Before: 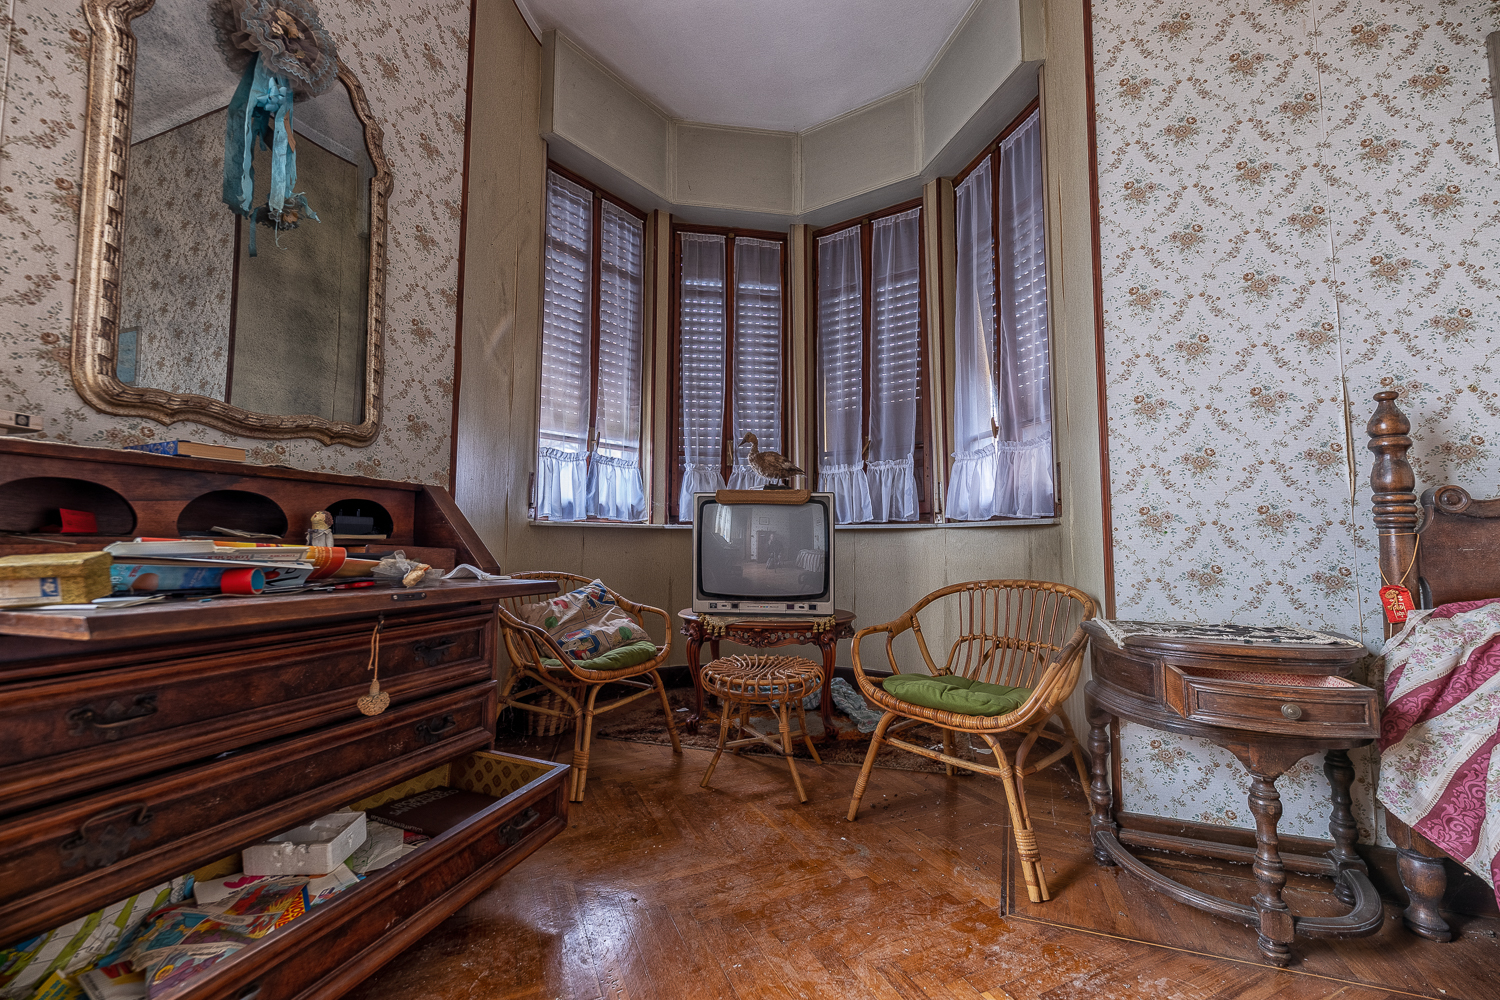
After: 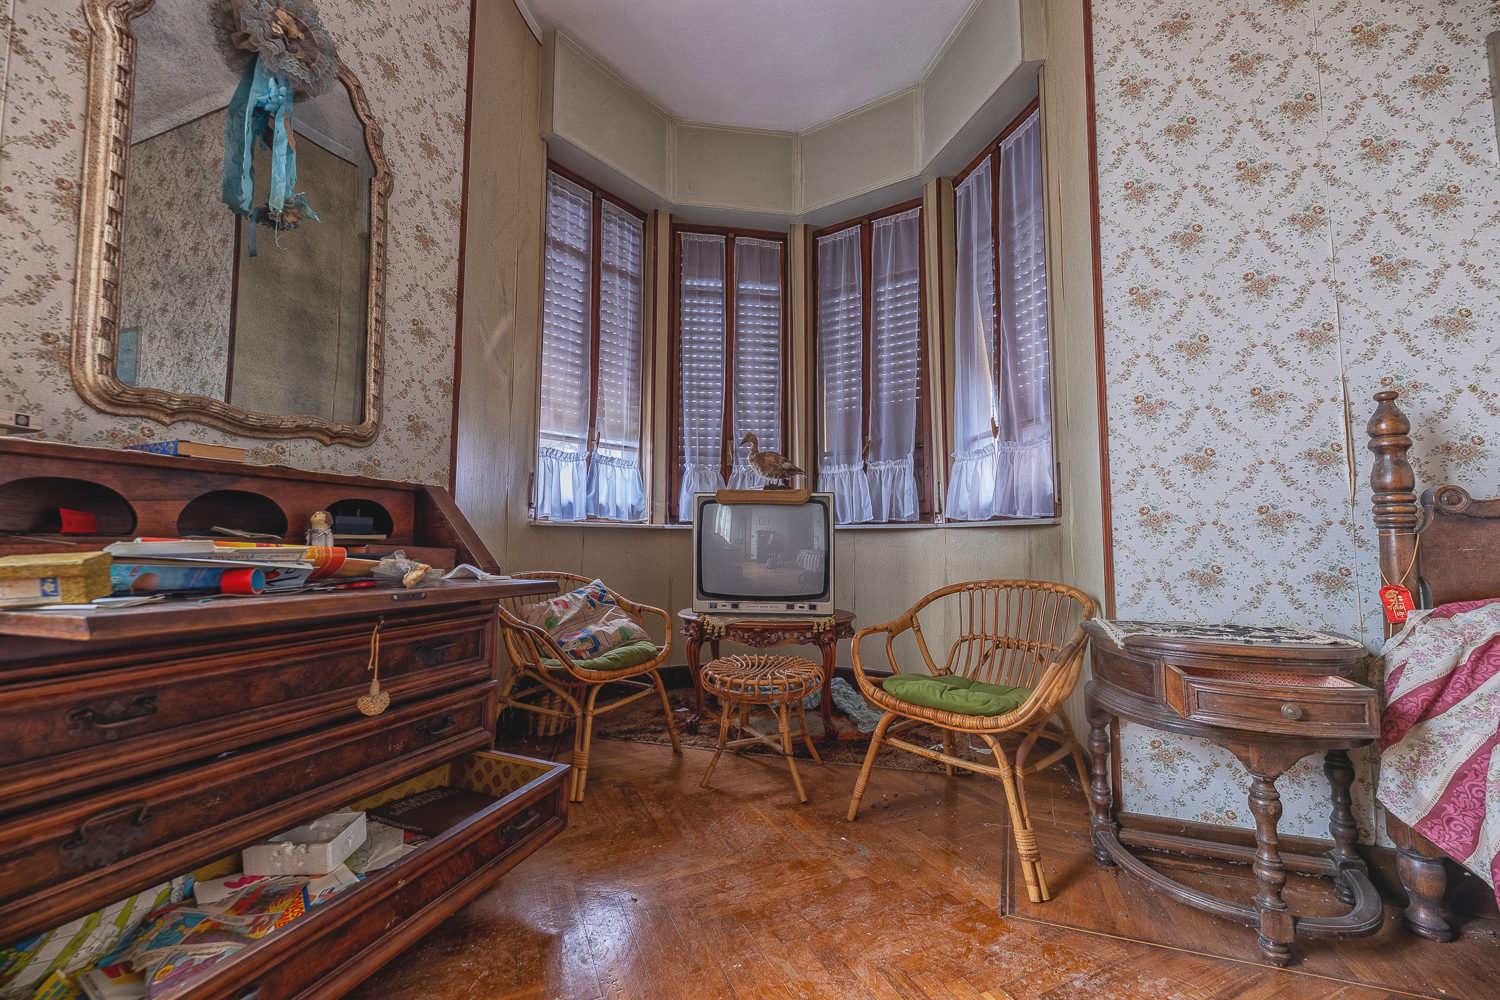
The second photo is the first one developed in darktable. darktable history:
contrast brightness saturation: contrast -0.103, brightness 0.045, saturation 0.083
